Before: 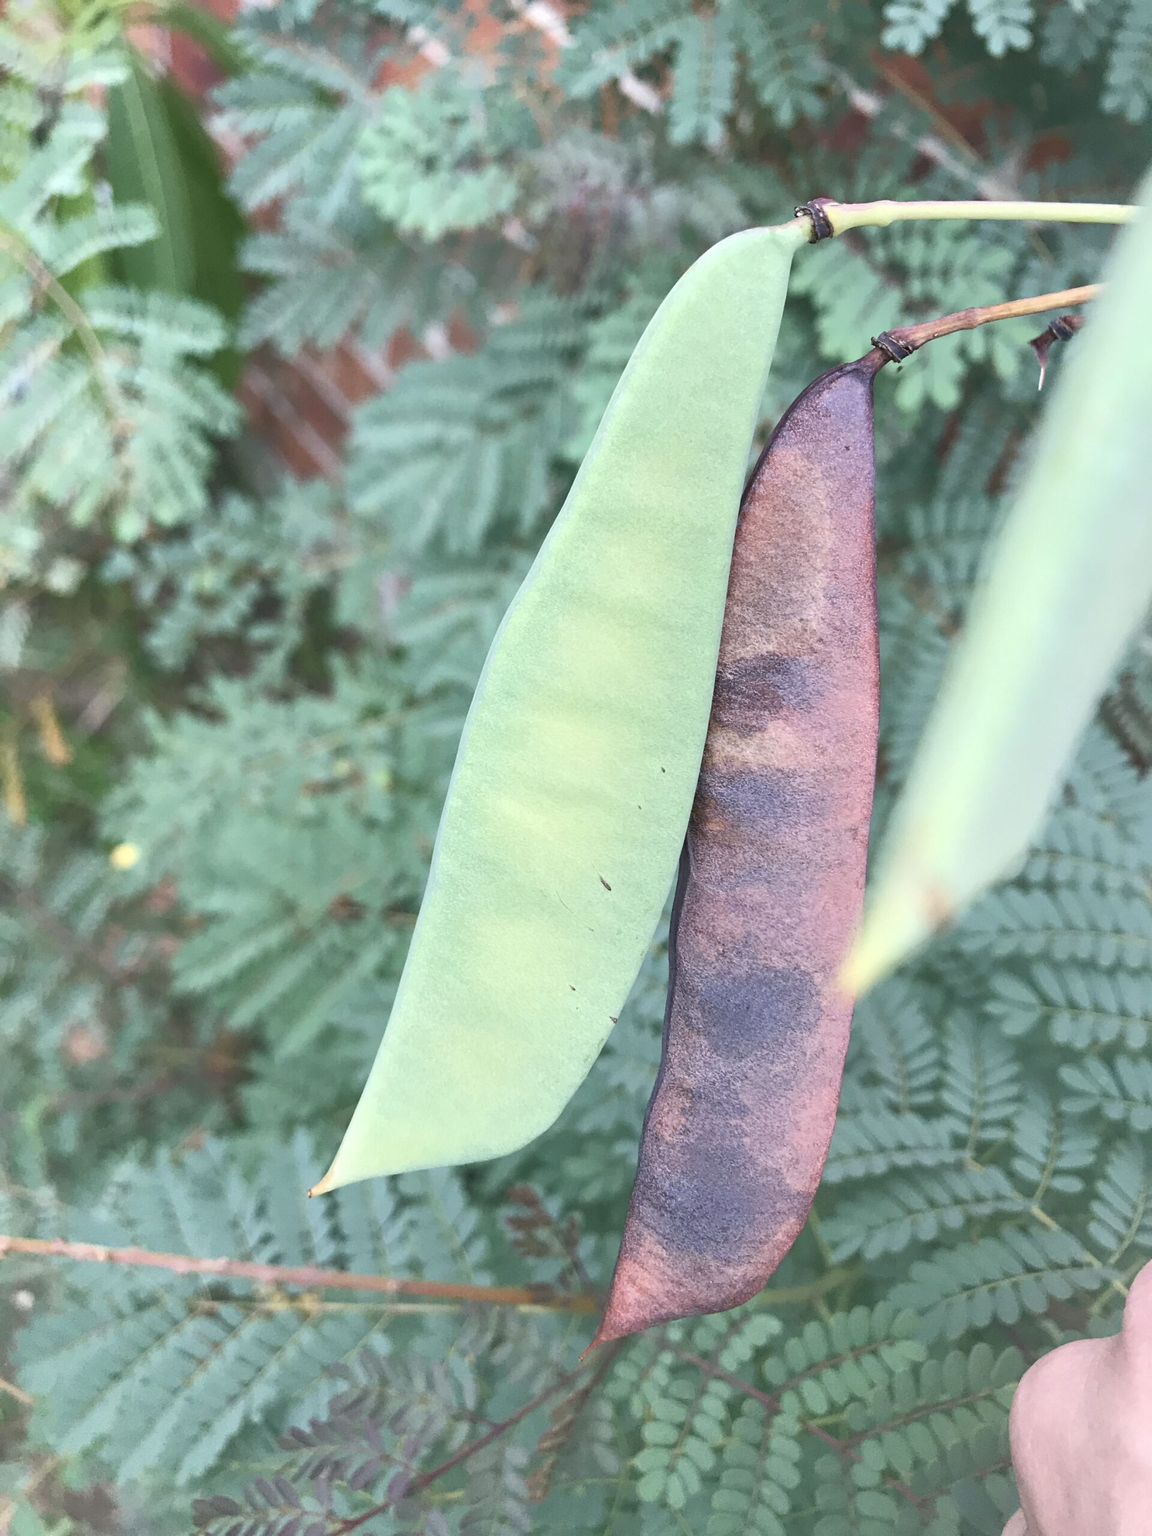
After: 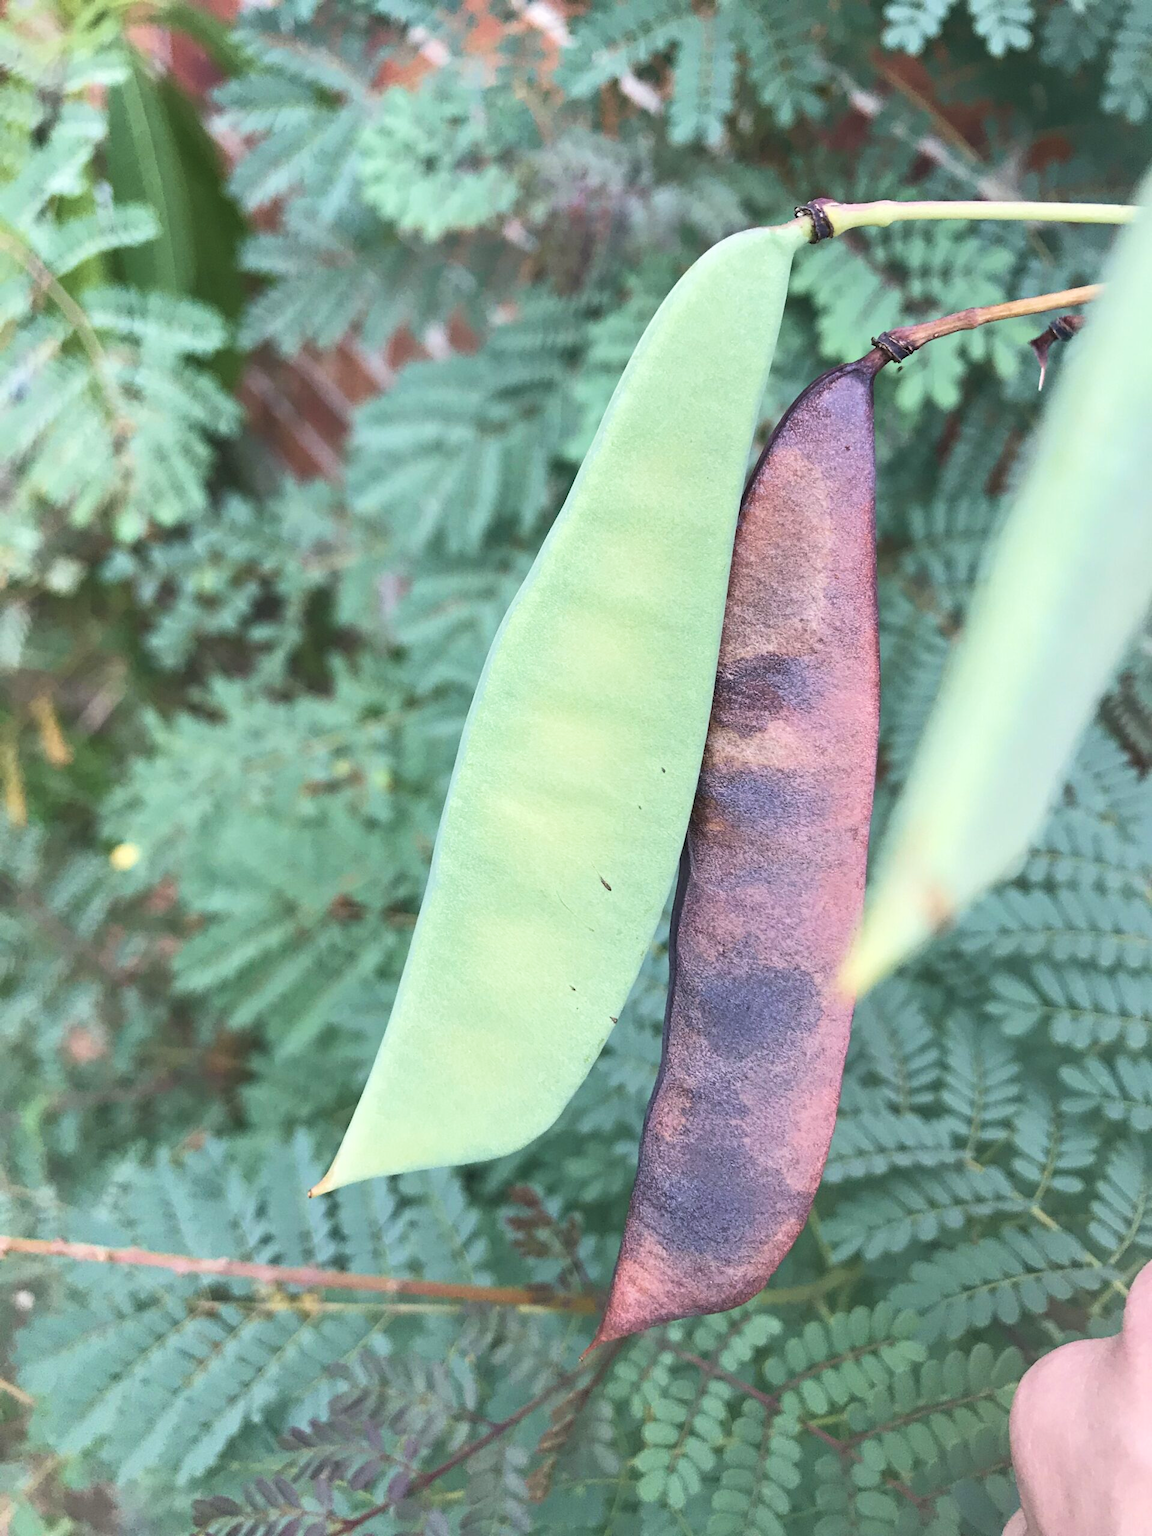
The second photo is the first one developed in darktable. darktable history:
tone curve: curves: ch0 [(0, 0.032) (0.181, 0.152) (0.751, 0.762) (1, 1)], color space Lab, linked channels, preserve colors none
velvia: on, module defaults
